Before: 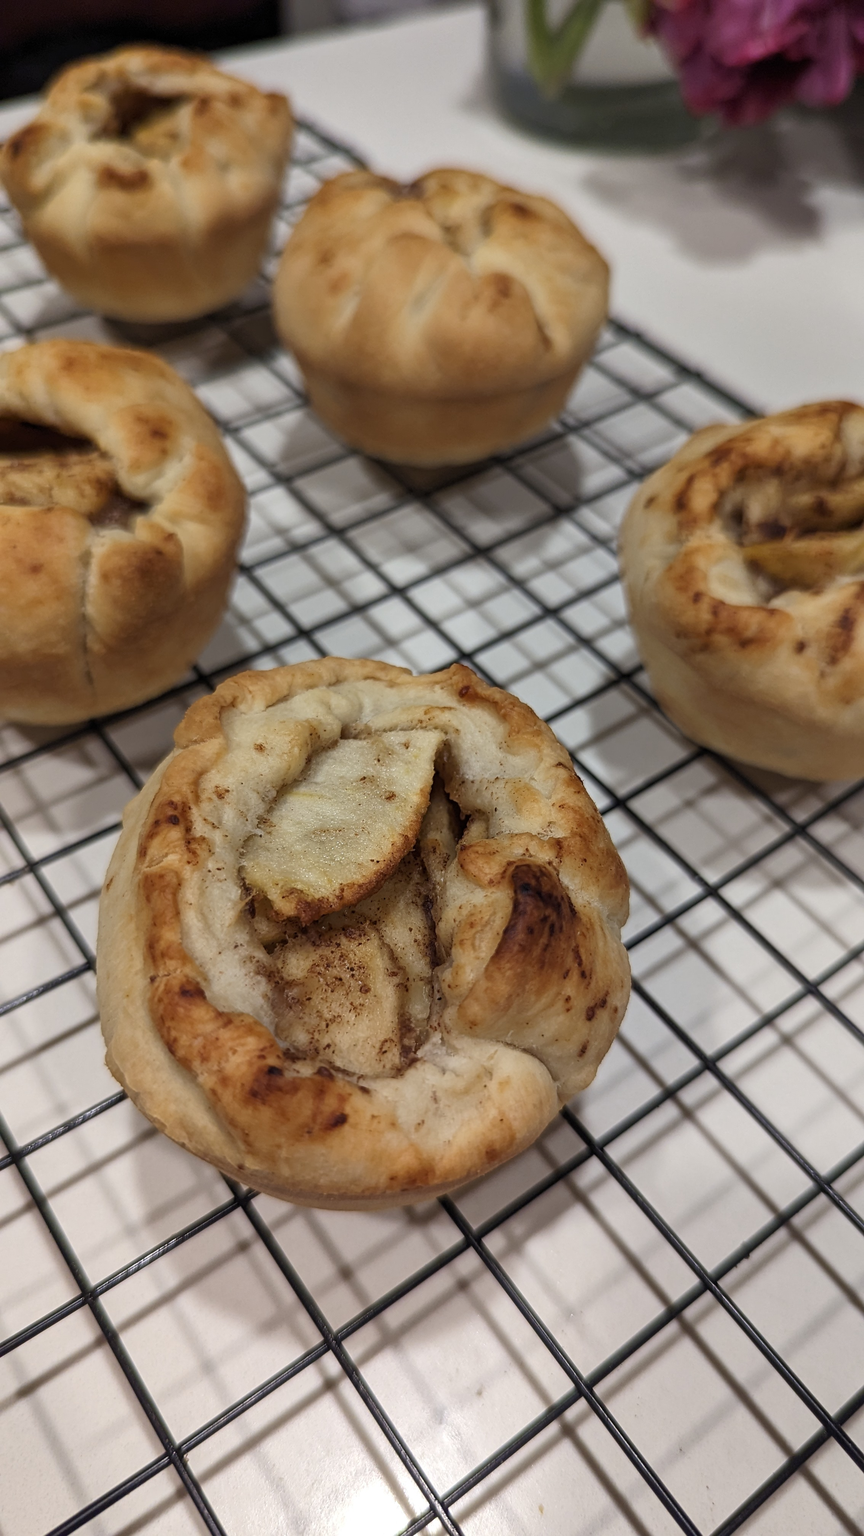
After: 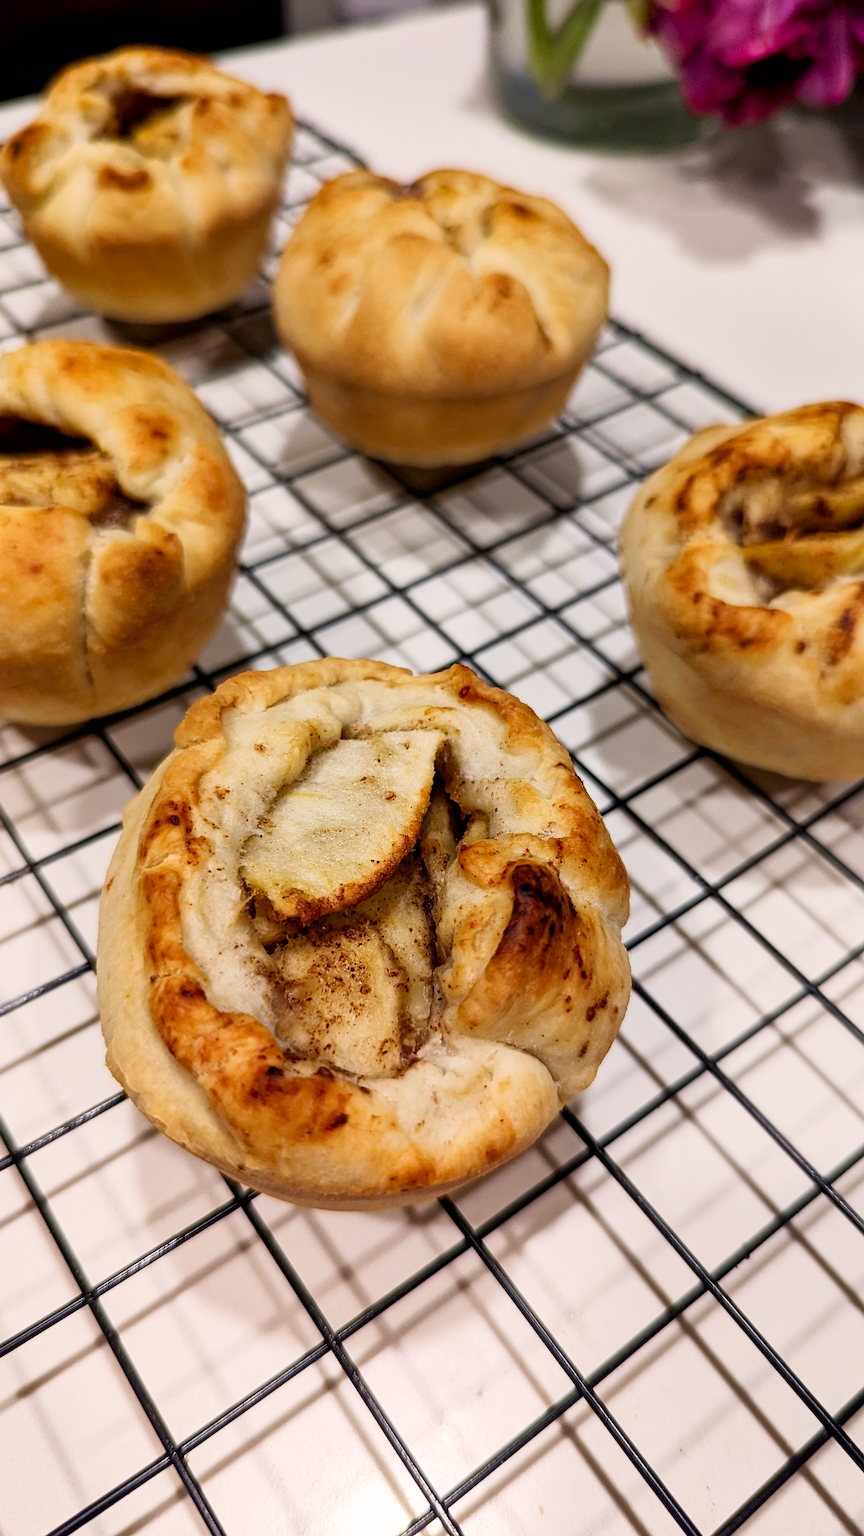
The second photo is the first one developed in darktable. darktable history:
tone curve: curves: ch0 [(0, 0) (0.082, 0.02) (0.129, 0.078) (0.275, 0.301) (0.67, 0.809) (1, 1)], preserve colors none
color correction: highlights a* 3.51, highlights b* 2.03, saturation 1.17
